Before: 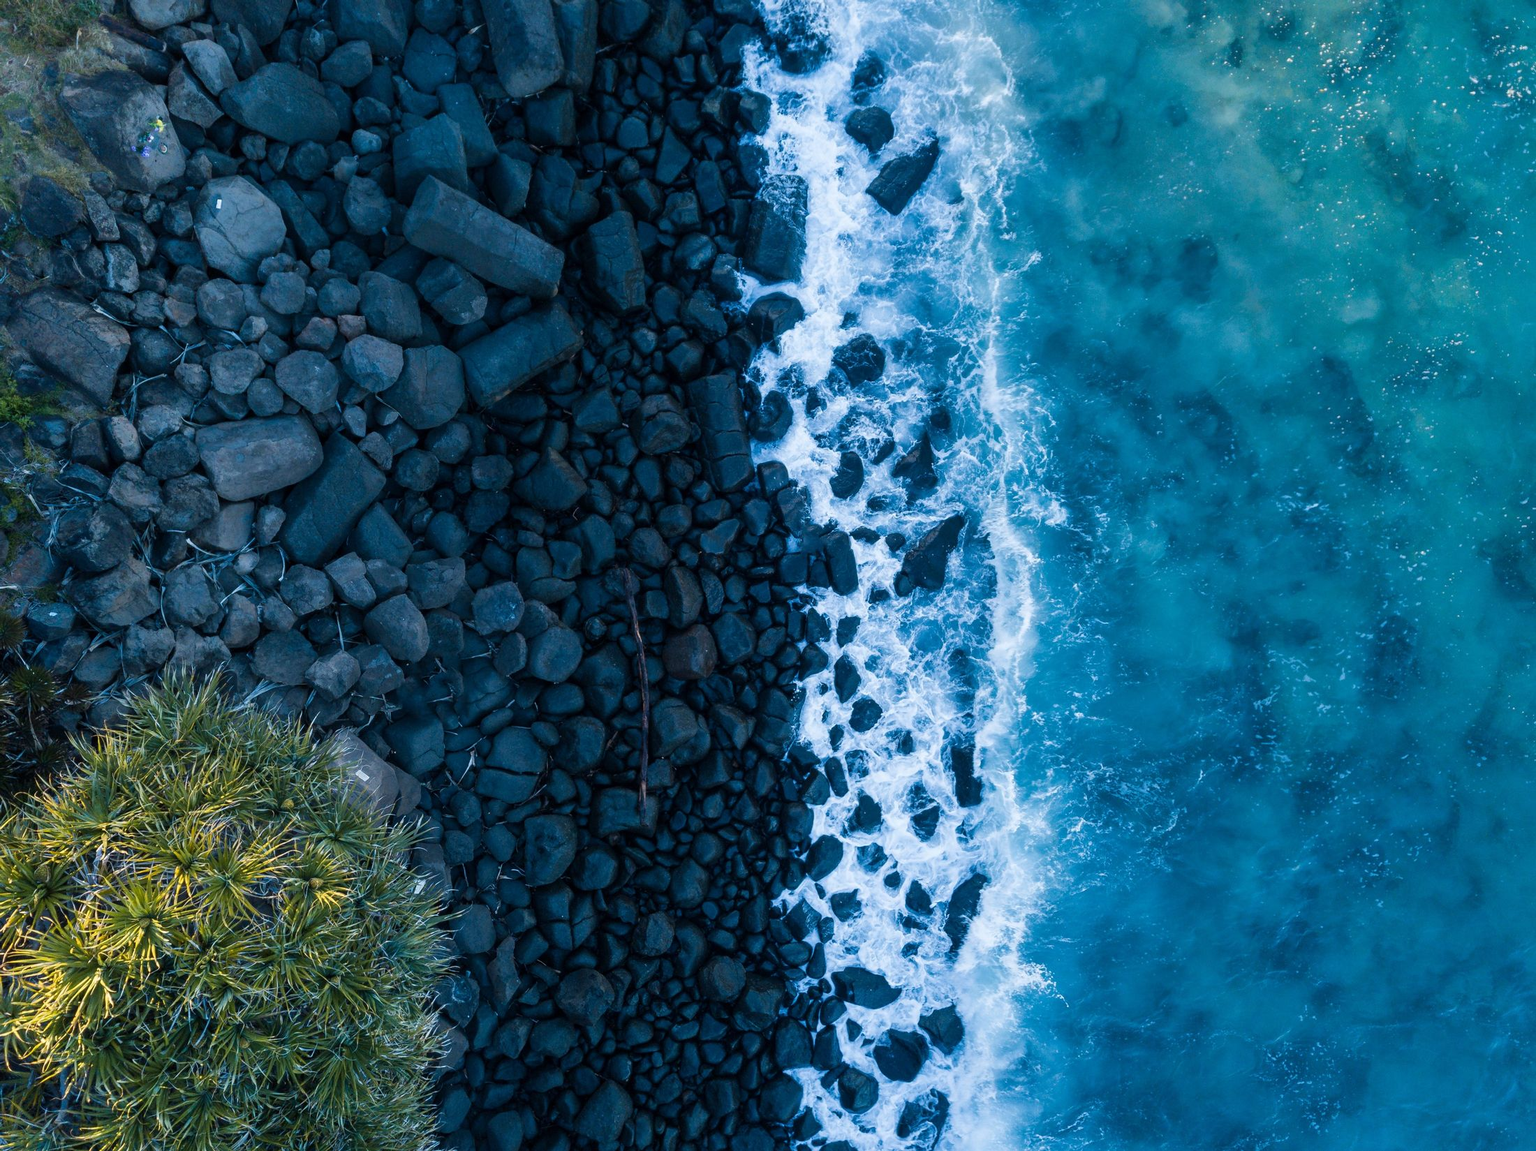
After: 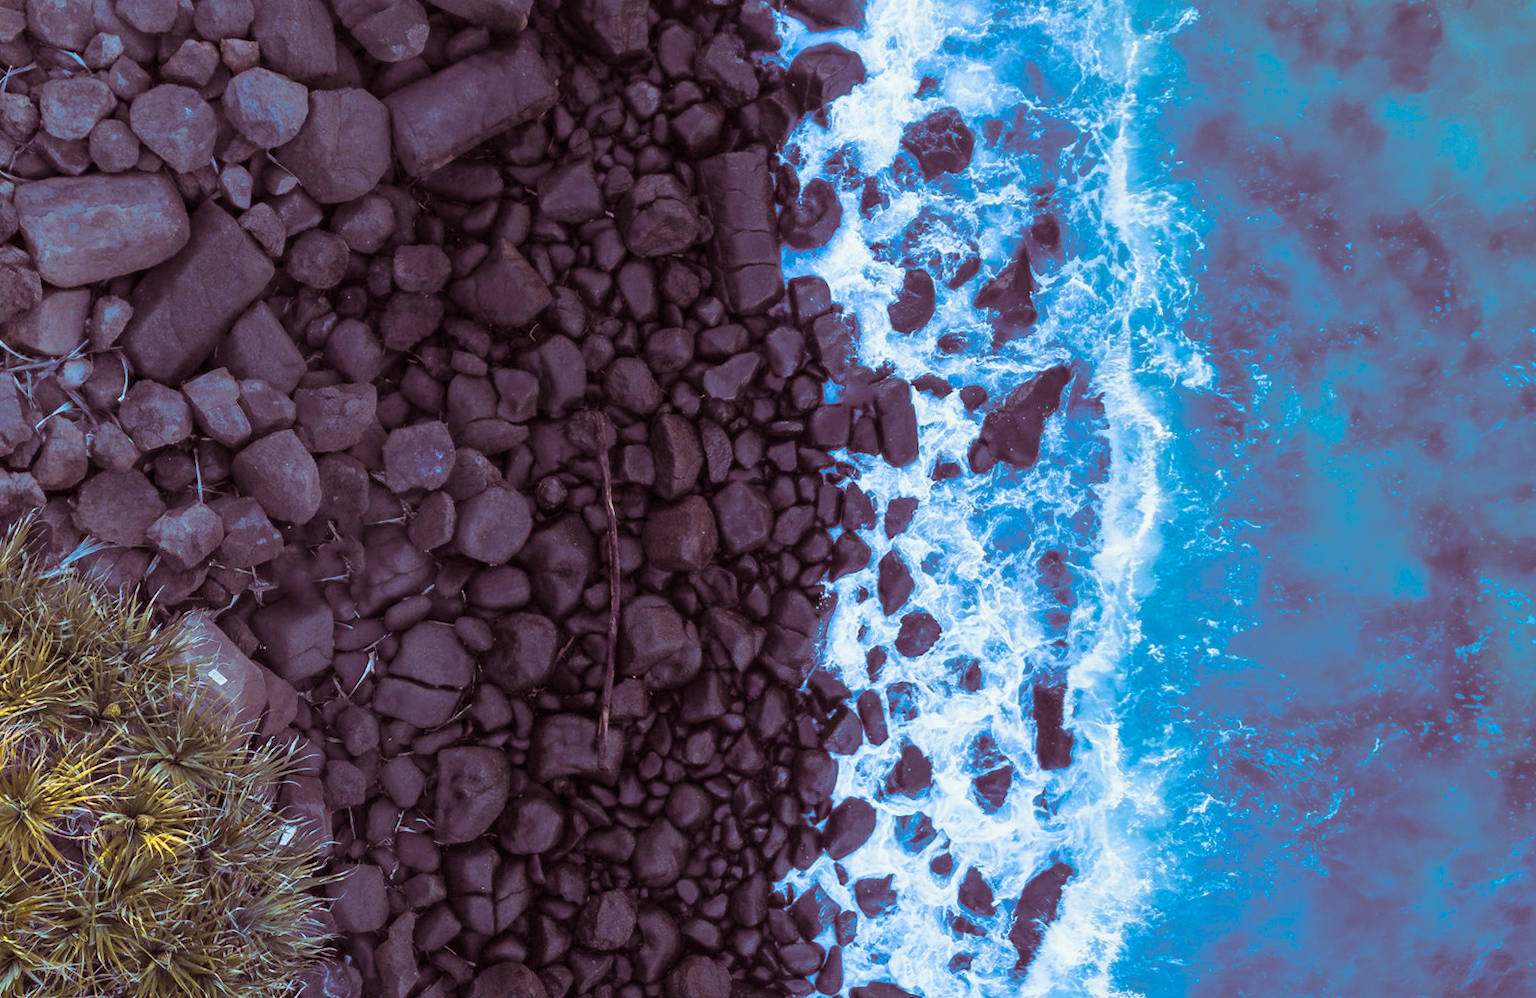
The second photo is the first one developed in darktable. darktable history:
split-toning: on, module defaults
rotate and perspective: crop left 0, crop top 0
crop and rotate: angle -3.37°, left 9.79%, top 20.73%, right 12.42%, bottom 11.82%
contrast brightness saturation: brightness 0.09, saturation 0.19
